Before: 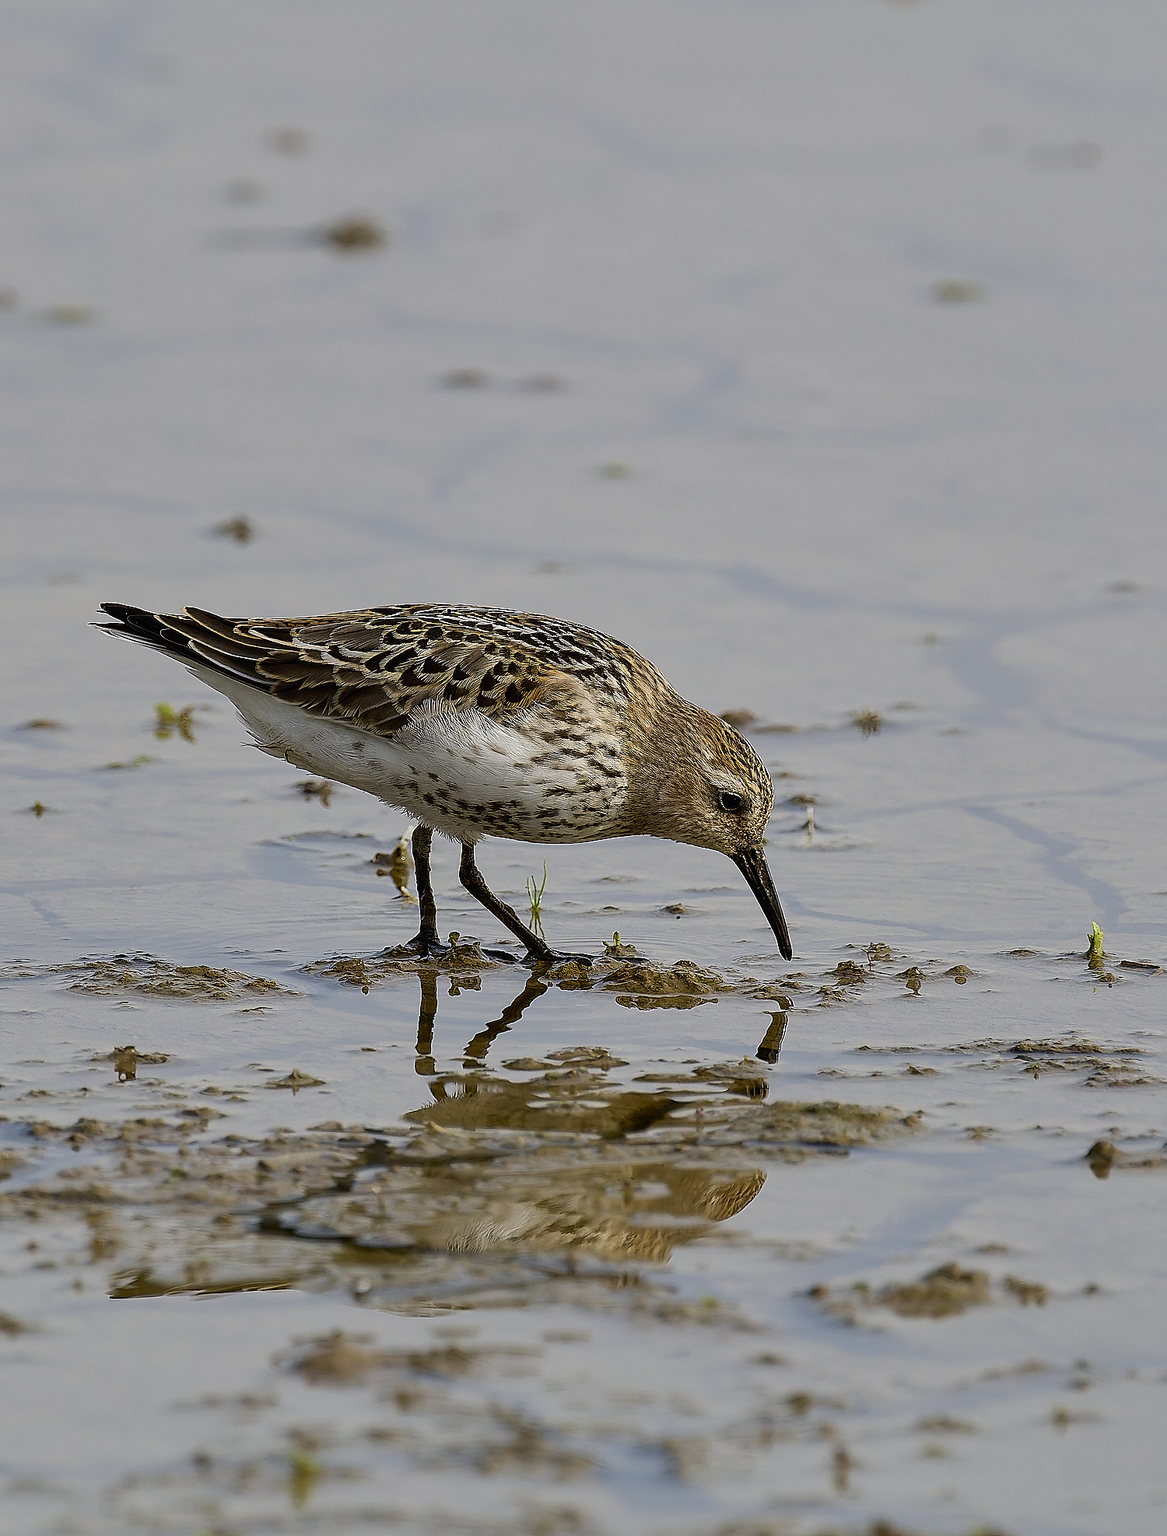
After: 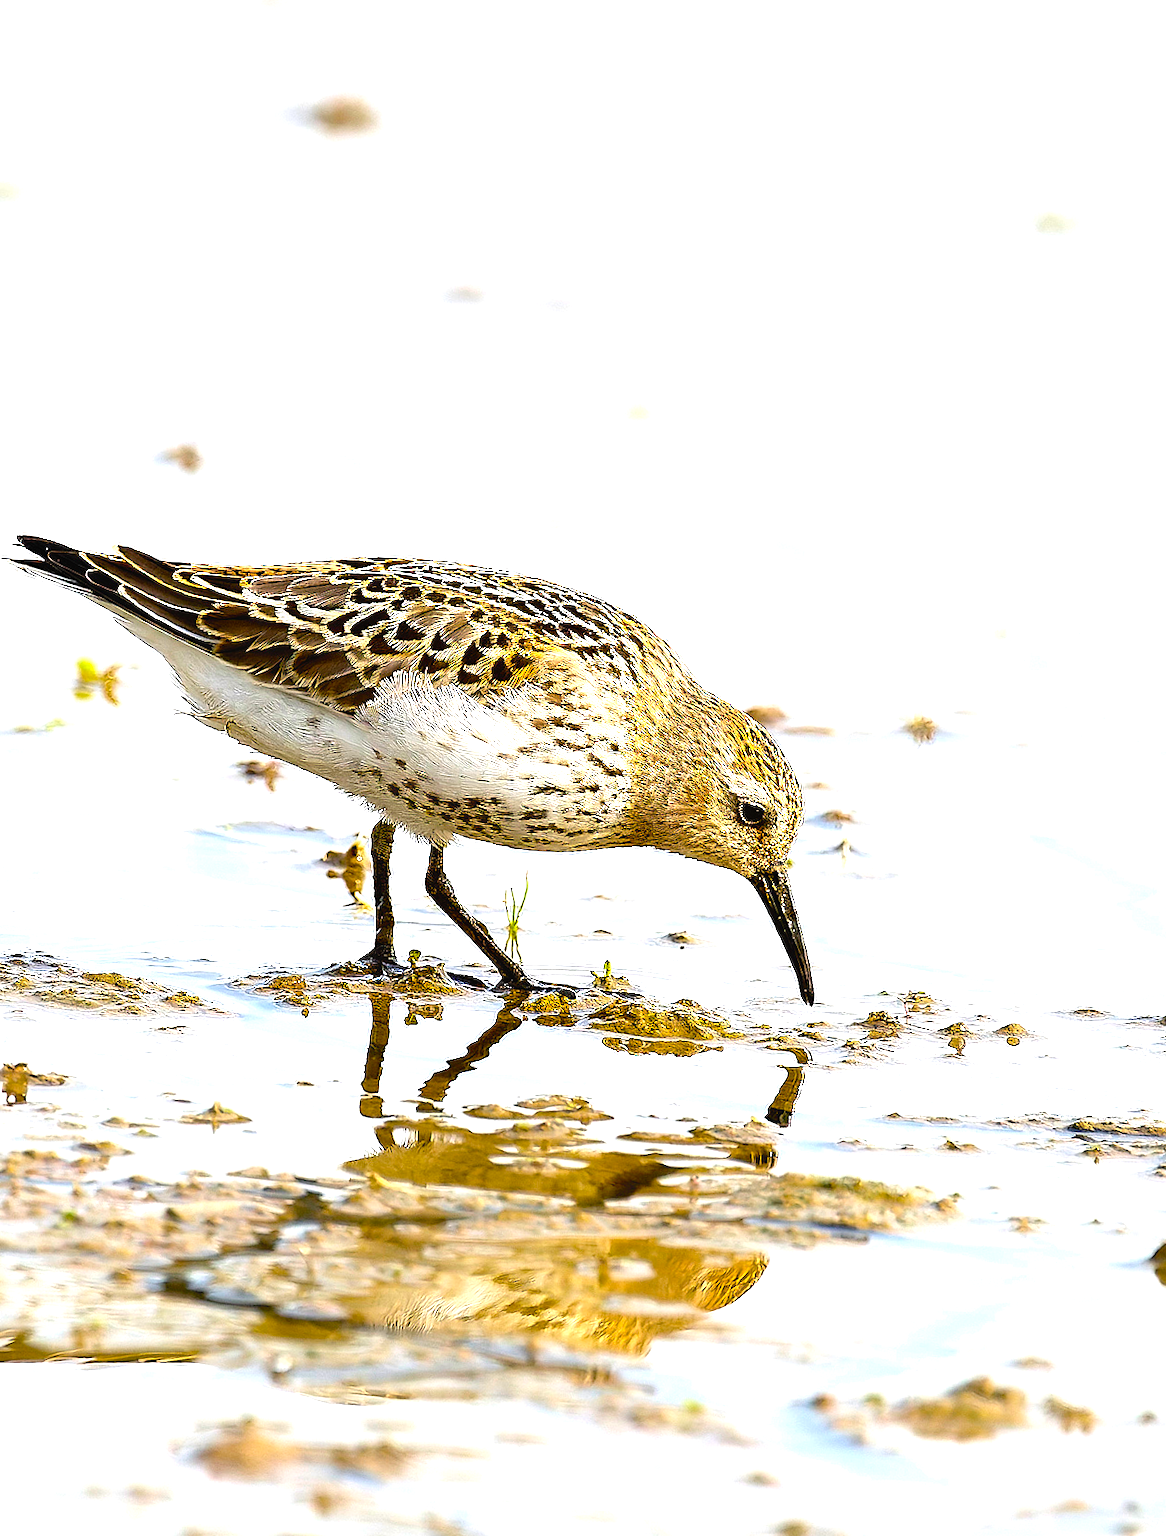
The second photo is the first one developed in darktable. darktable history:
color balance rgb: perceptual saturation grading › global saturation 30%, global vibrance 20%
contrast equalizer: octaves 7, y [[0.6 ×6], [0.55 ×6], [0 ×6], [0 ×6], [0 ×6]], mix -0.3
crop and rotate: angle -3.27°, left 5.211%, top 5.211%, right 4.607%, bottom 4.607%
exposure: black level correction 0, exposure 1.9 EV, compensate highlight preservation false
